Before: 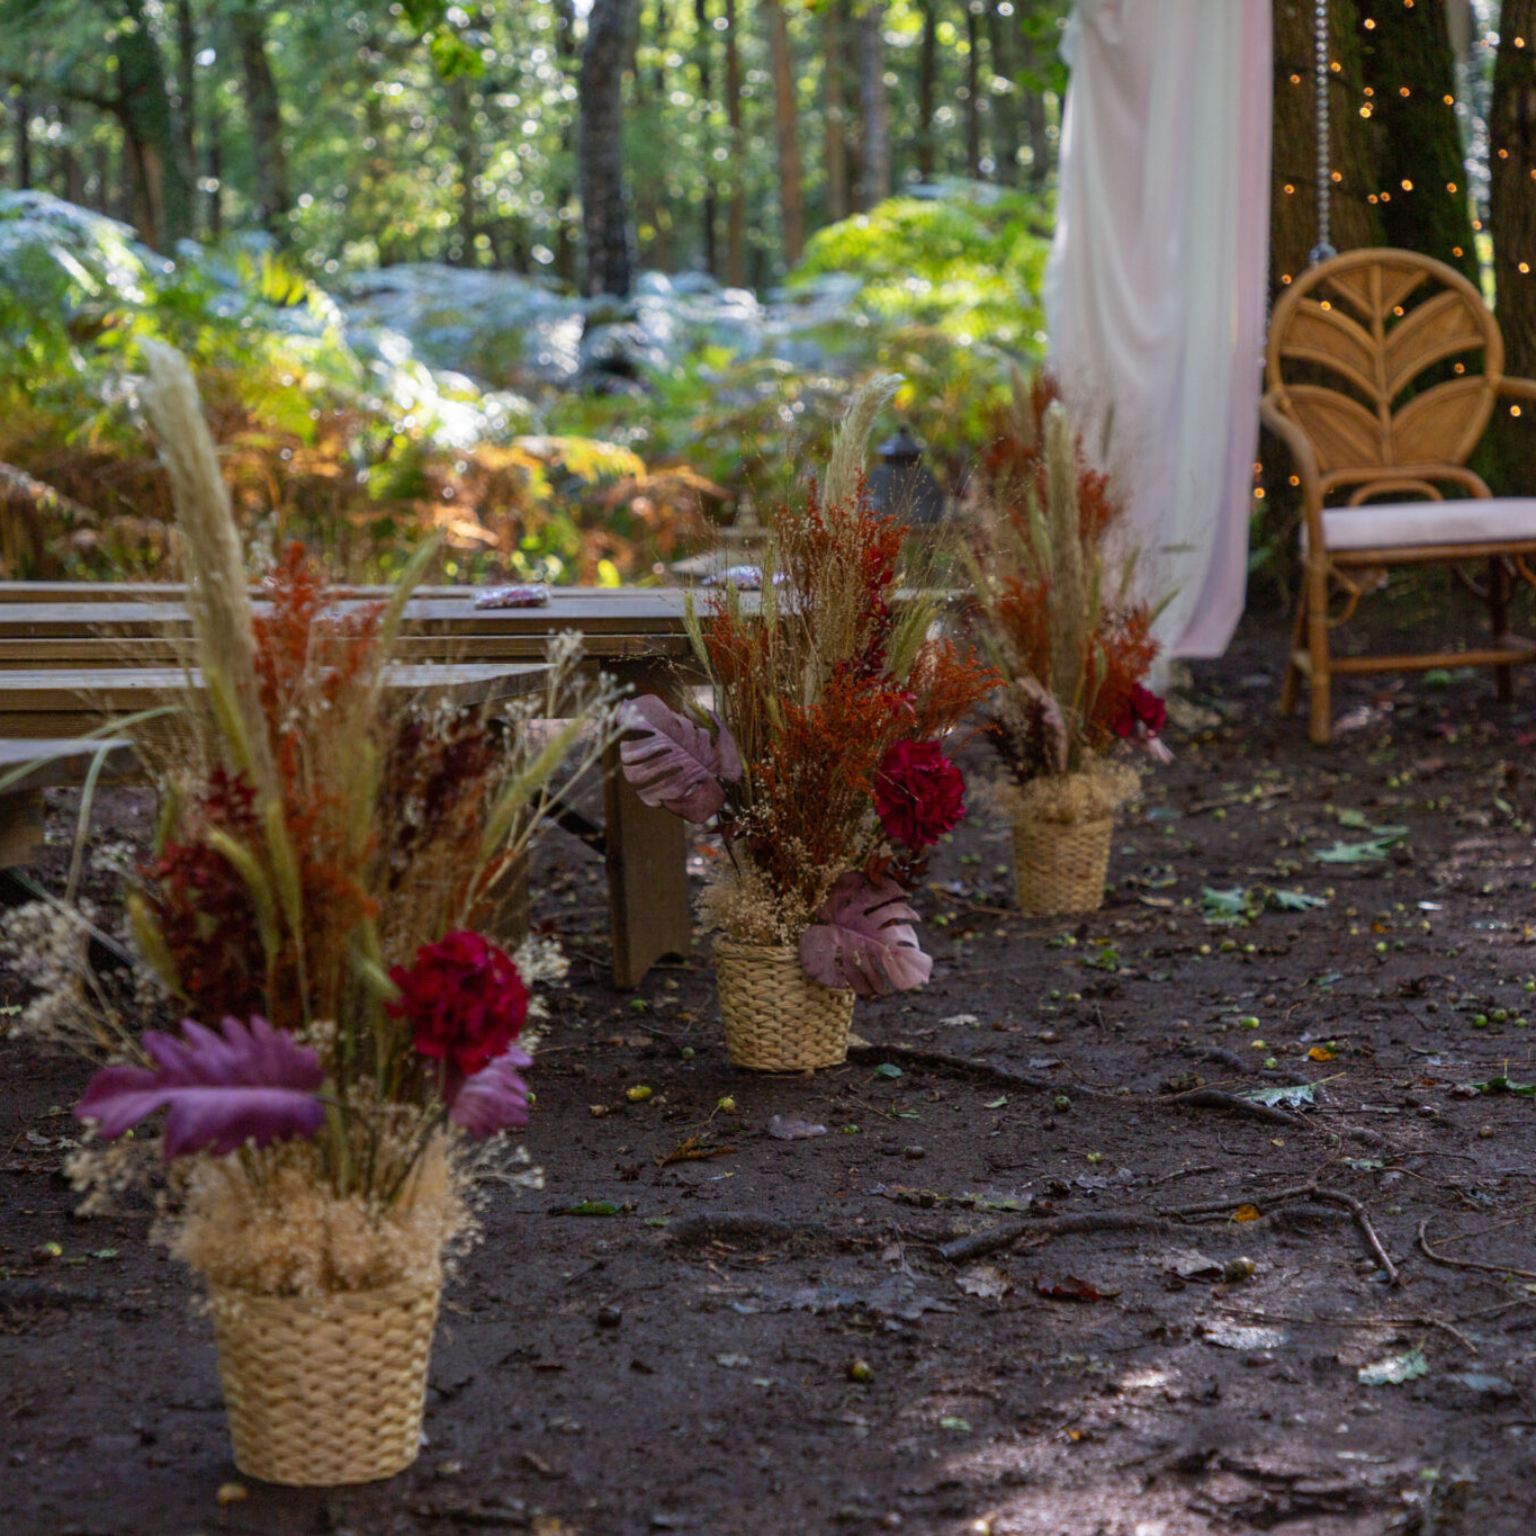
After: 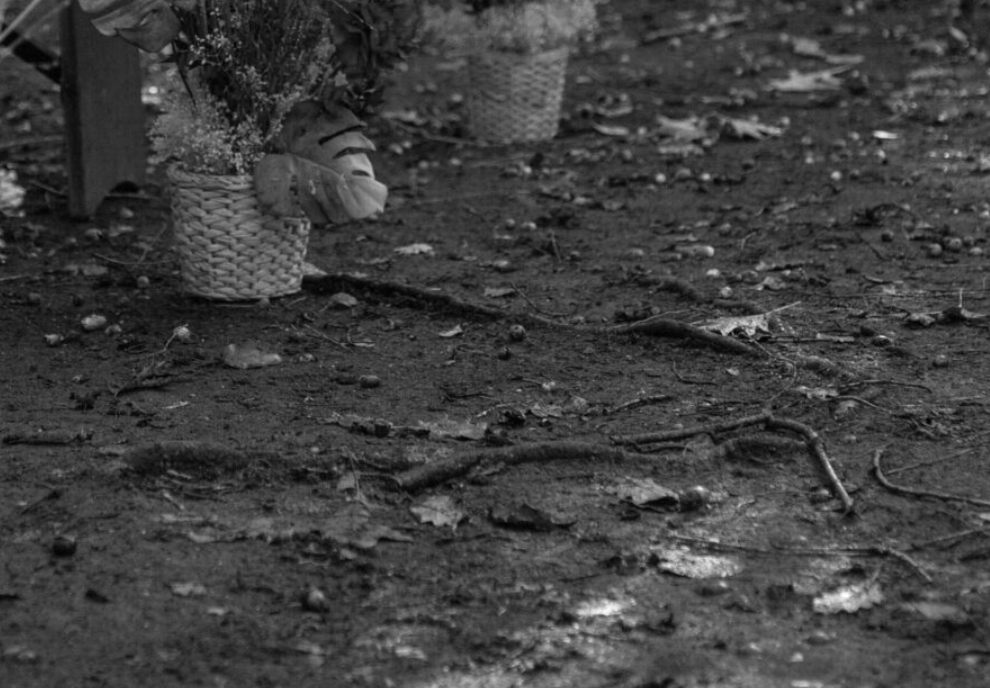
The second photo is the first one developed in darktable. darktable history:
monochrome: on, module defaults
crop and rotate: left 35.509%, top 50.238%, bottom 4.934%
white balance: red 1.188, blue 1.11
